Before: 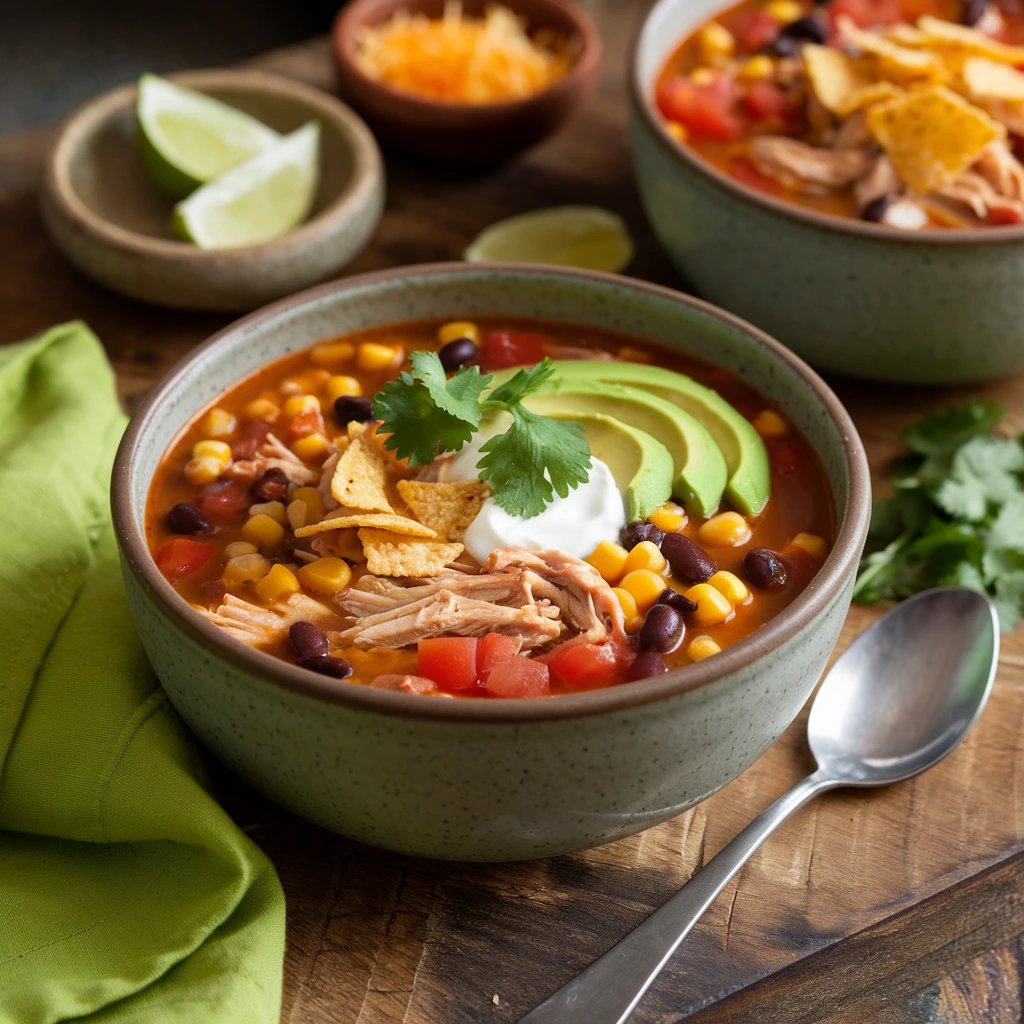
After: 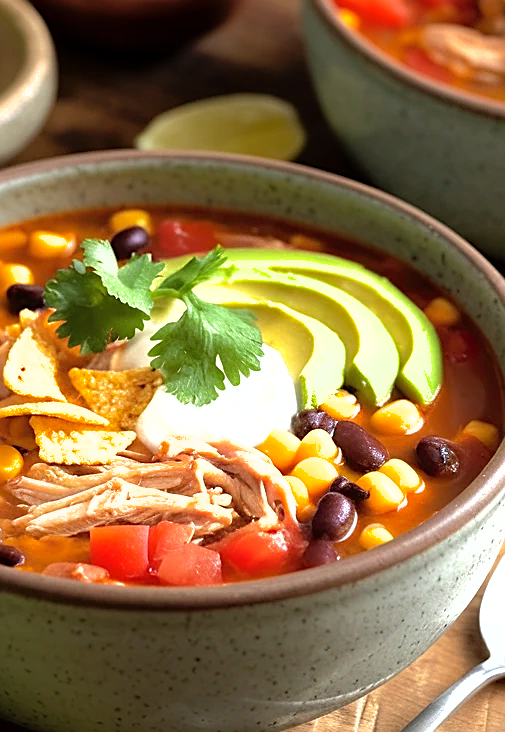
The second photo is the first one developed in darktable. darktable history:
tone equalizer: -8 EV -1.1 EV, -7 EV -0.987 EV, -6 EV -0.873 EV, -5 EV -0.589 EV, -3 EV 0.585 EV, -2 EV 0.849 EV, -1 EV 0.987 EV, +0 EV 1.06 EV, smoothing 1
shadows and highlights: on, module defaults
crop: left 32.122%, top 10.961%, right 18.548%, bottom 17.508%
sharpen: on, module defaults
